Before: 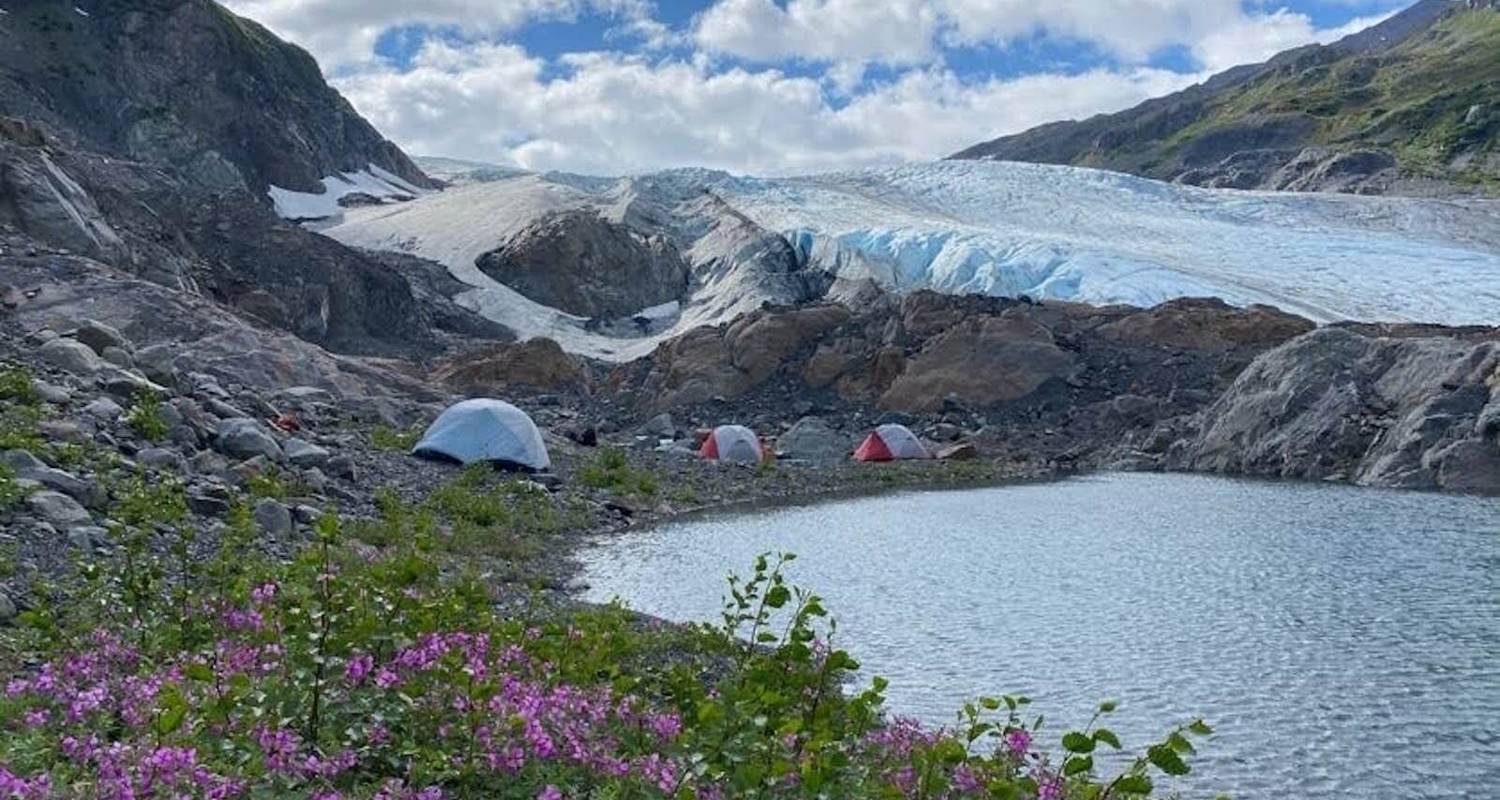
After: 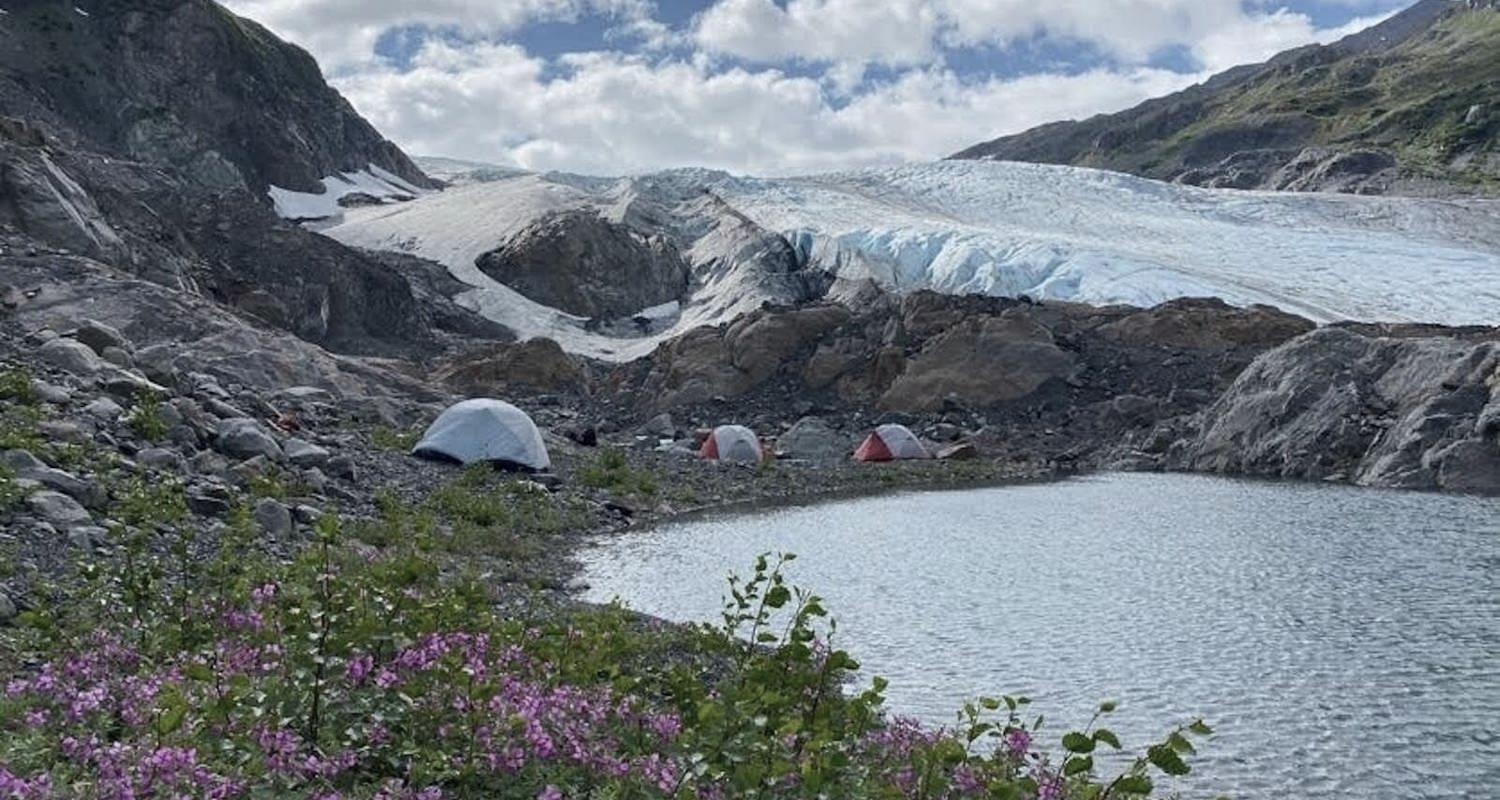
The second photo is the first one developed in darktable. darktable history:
tone equalizer: -7 EV 0.171 EV, -6 EV 0.105 EV, -5 EV 0.1 EV, -4 EV 0.056 EV, -2 EV -0.016 EV, -1 EV -0.023 EV, +0 EV -0.048 EV
contrast brightness saturation: contrast 0.105, saturation -0.366
